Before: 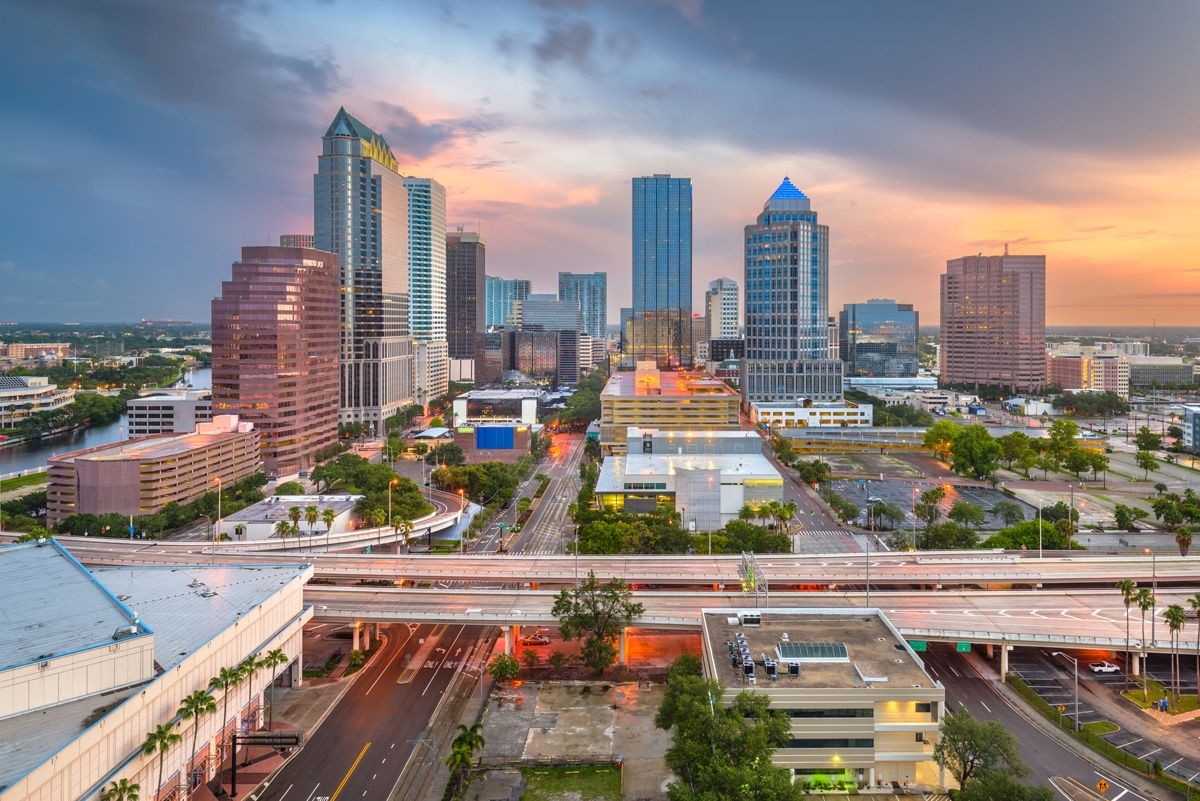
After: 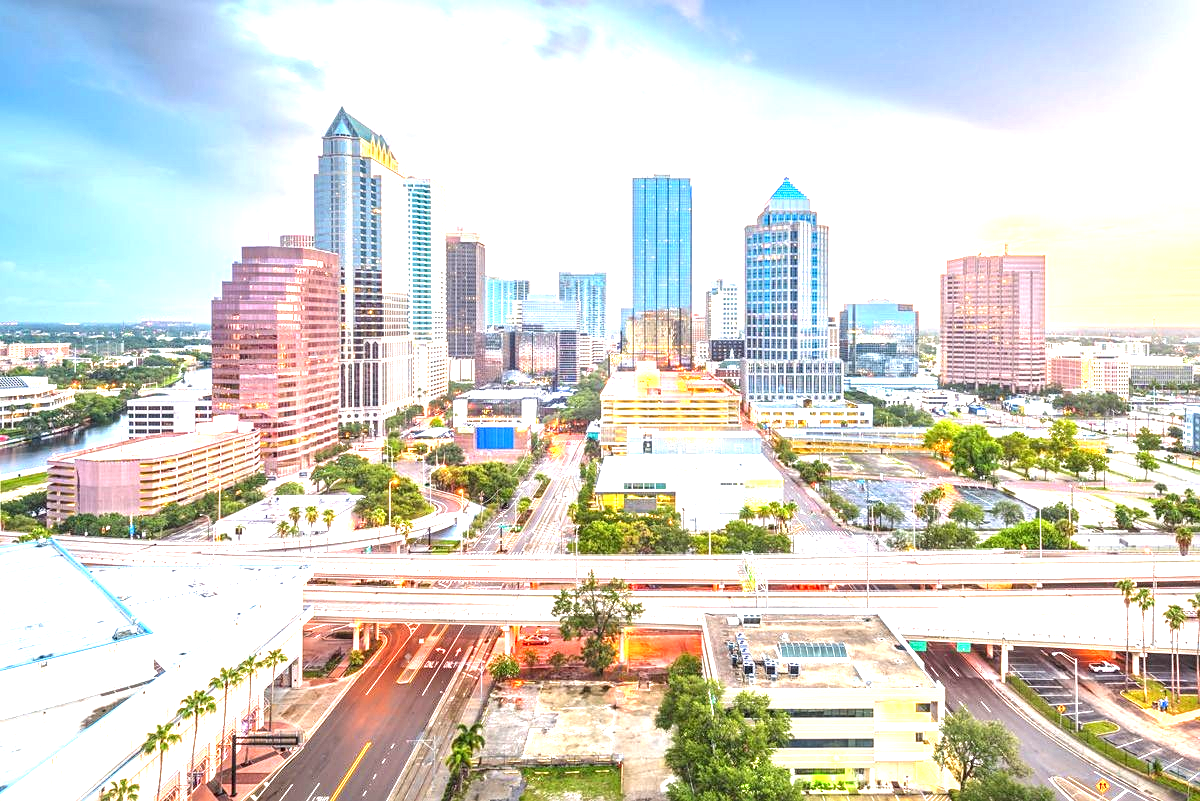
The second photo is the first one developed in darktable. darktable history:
exposure: black level correction 0, exposure 1.945 EV, compensate highlight preservation false
local contrast: on, module defaults
sharpen: amount 0.202
